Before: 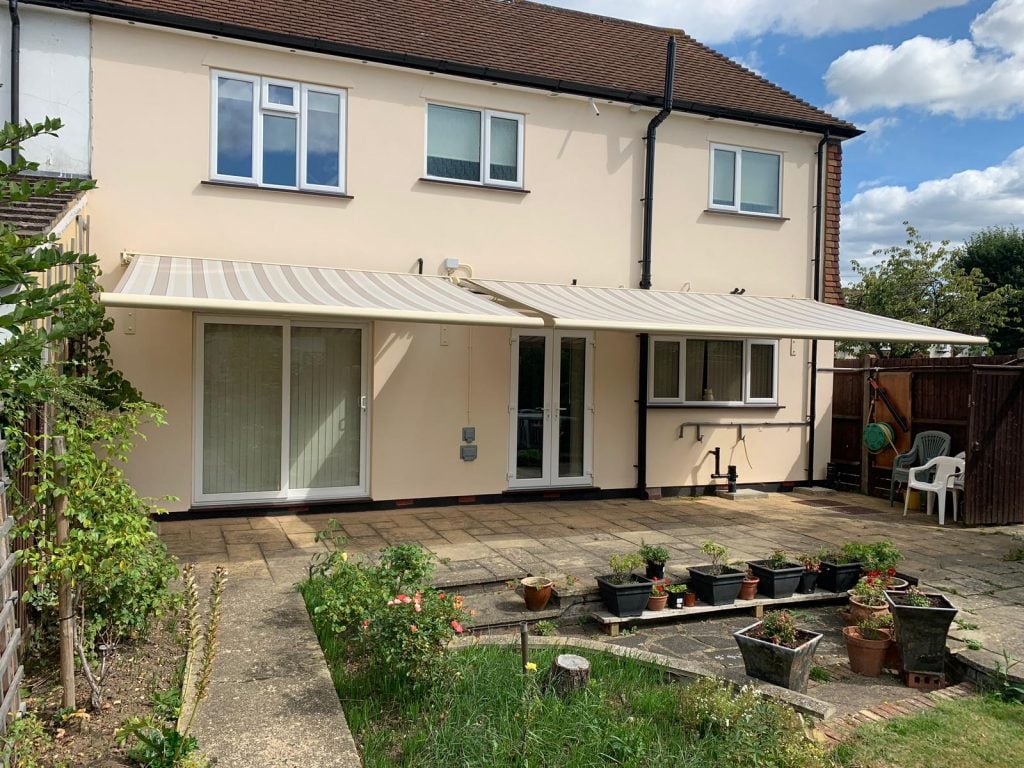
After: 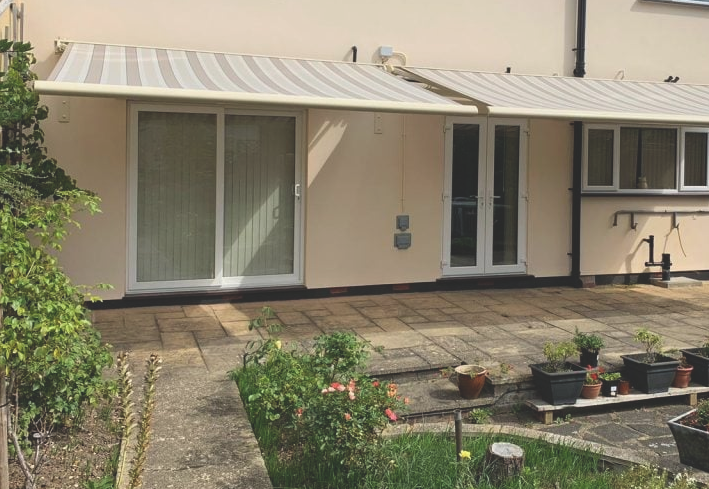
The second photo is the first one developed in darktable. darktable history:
crop: left 6.488%, top 27.668%, right 24.183%, bottom 8.656%
exposure: black level correction -0.025, exposure -0.117 EV, compensate highlight preservation false
